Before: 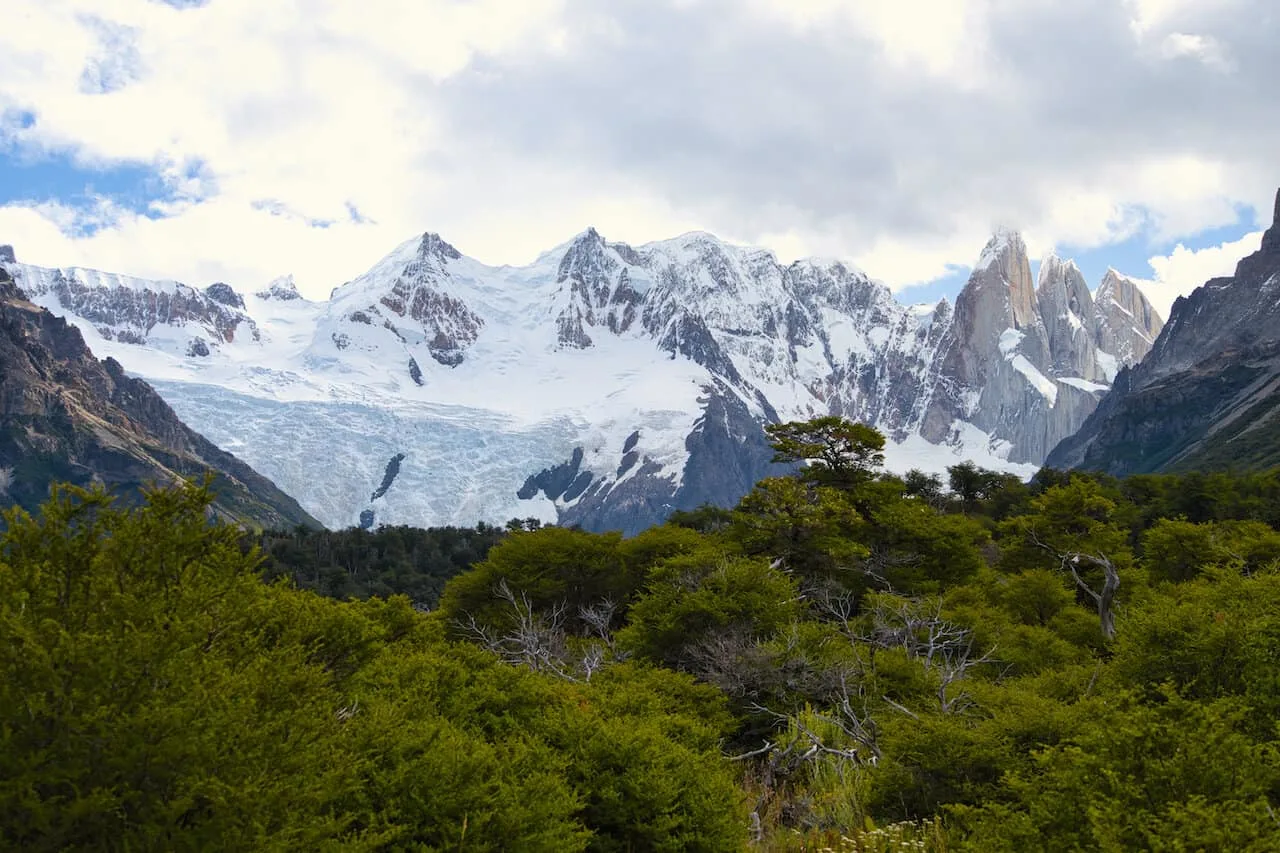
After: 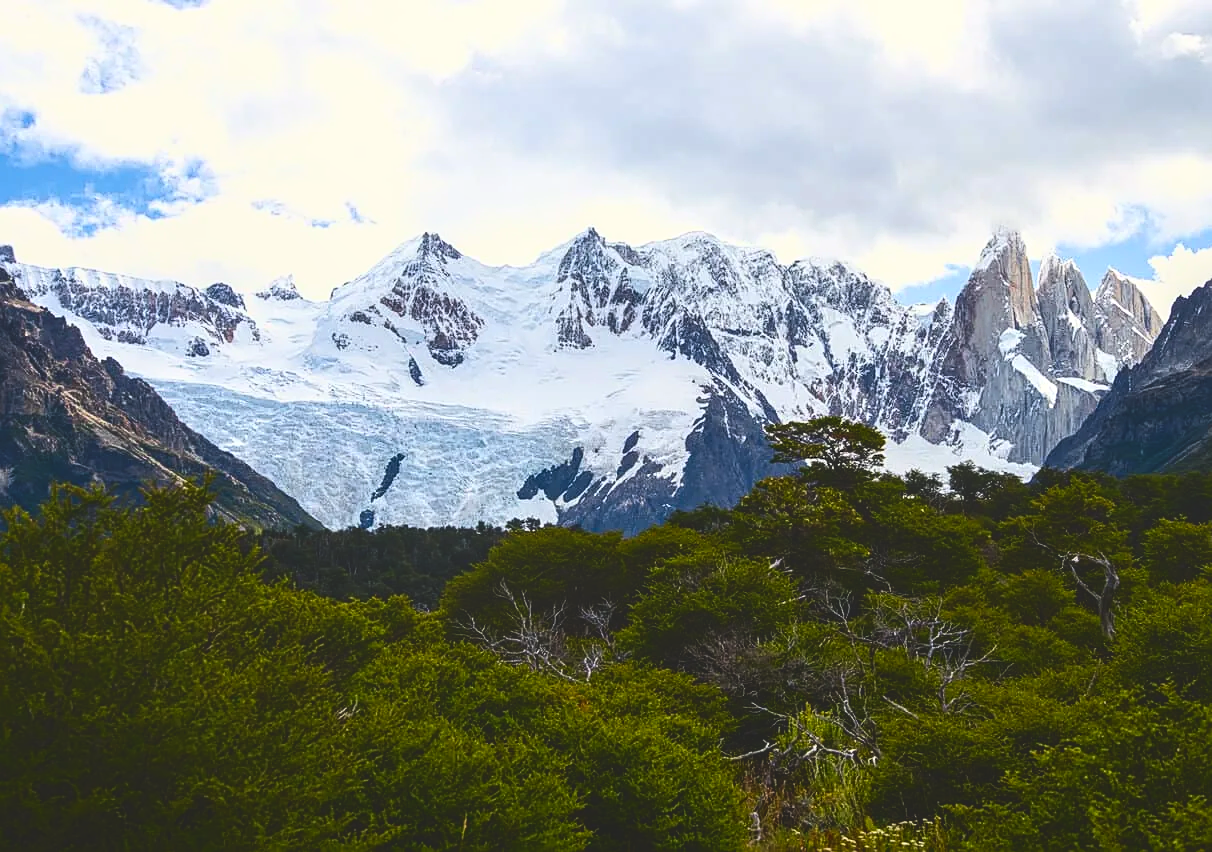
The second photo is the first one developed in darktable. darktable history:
local contrast: on, module defaults
crop and rotate: left 0%, right 5.296%
sharpen: on, module defaults
tone equalizer: on, module defaults
exposure: black level correction -0.015, exposure -0.128 EV, compensate exposure bias true, compensate highlight preservation false
tone curve: curves: ch0 [(0, 0) (0.003, 0.147) (0.011, 0.147) (0.025, 0.147) (0.044, 0.147) (0.069, 0.147) (0.1, 0.15) (0.136, 0.158) (0.177, 0.174) (0.224, 0.198) (0.277, 0.241) (0.335, 0.292) (0.399, 0.361) (0.468, 0.452) (0.543, 0.568) (0.623, 0.679) (0.709, 0.793) (0.801, 0.886) (0.898, 0.966) (1, 1)], color space Lab, independent channels, preserve colors none
contrast brightness saturation: brightness -0.028, saturation 0.354
